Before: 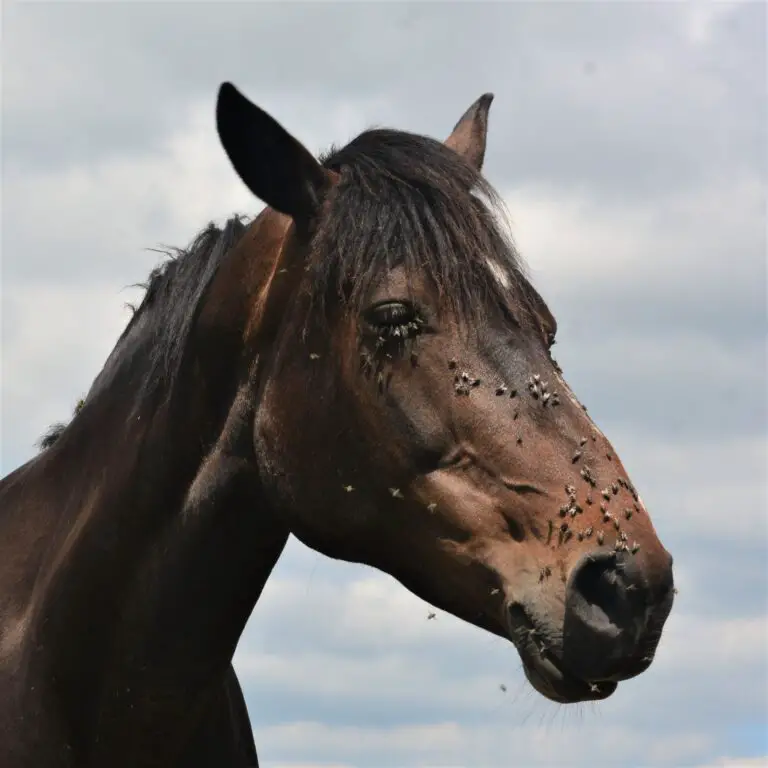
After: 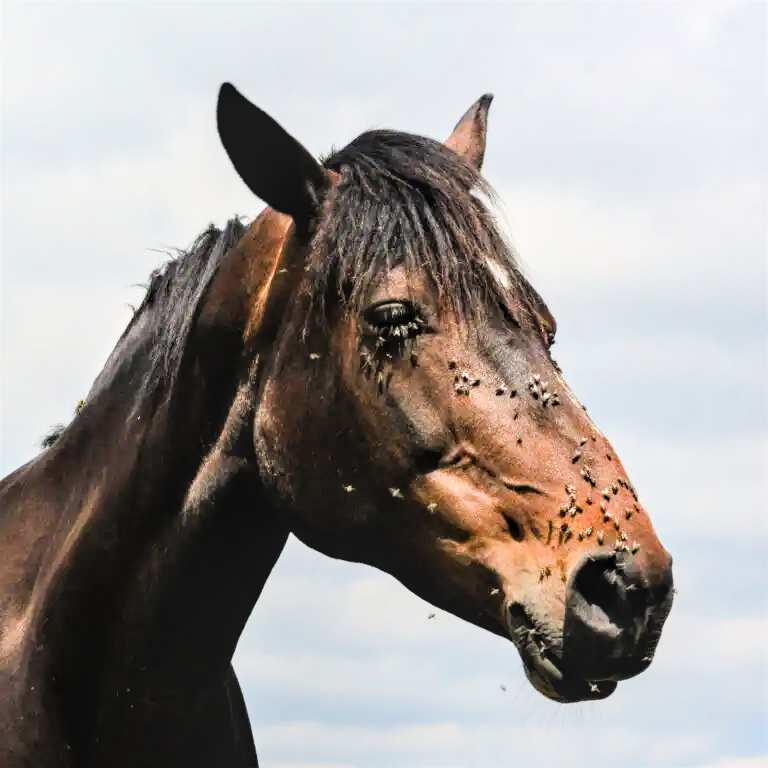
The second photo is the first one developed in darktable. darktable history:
local contrast: on, module defaults
filmic rgb: black relative exposure -5 EV, hardness 2.88, contrast 1.3, highlights saturation mix -30%
exposure: black level correction 0, exposure 1.4 EV, compensate highlight preservation false
color balance rgb: perceptual saturation grading › global saturation 30%, global vibrance 20%
